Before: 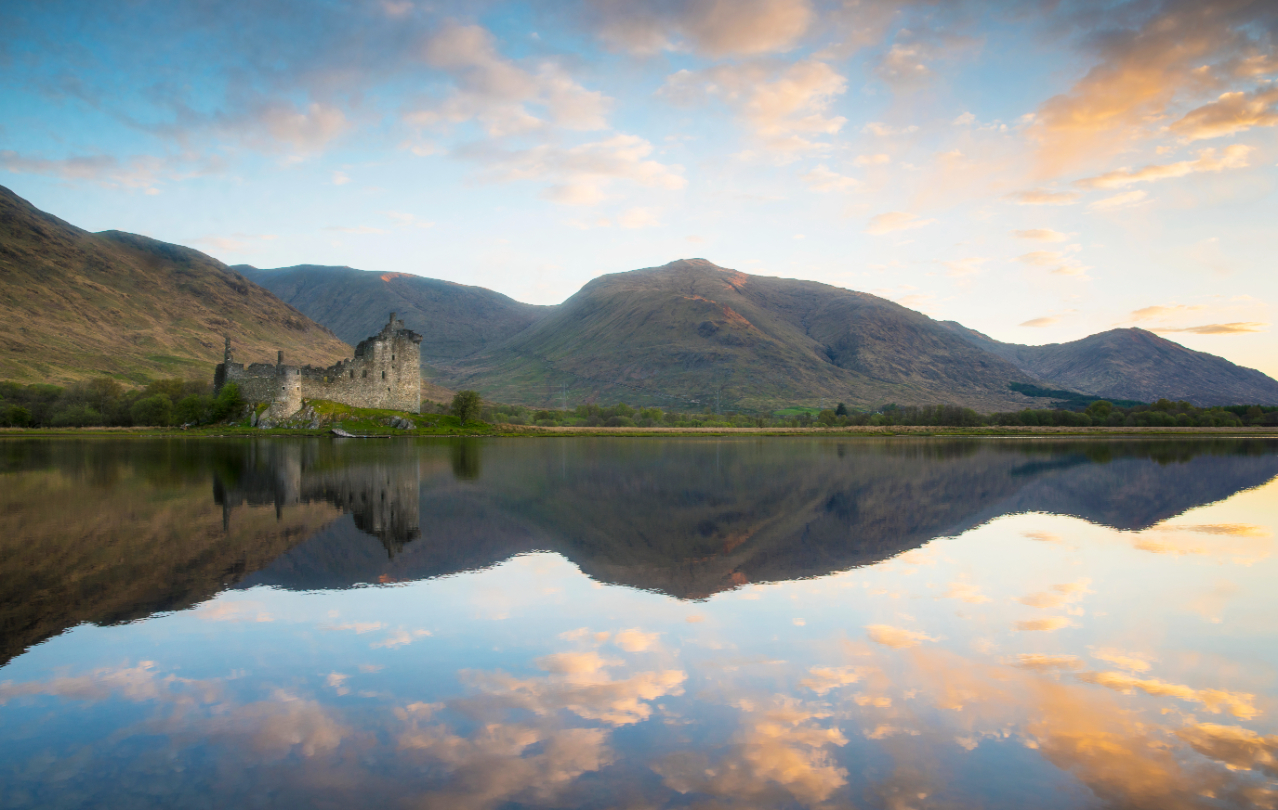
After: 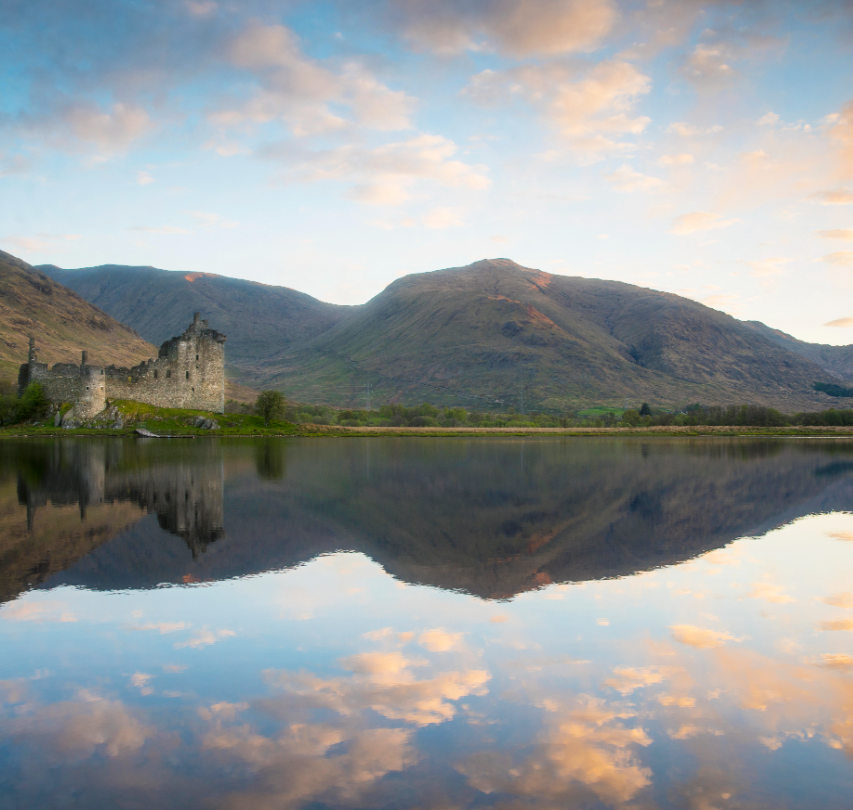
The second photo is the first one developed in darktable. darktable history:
crop: left 15.376%, right 17.85%
